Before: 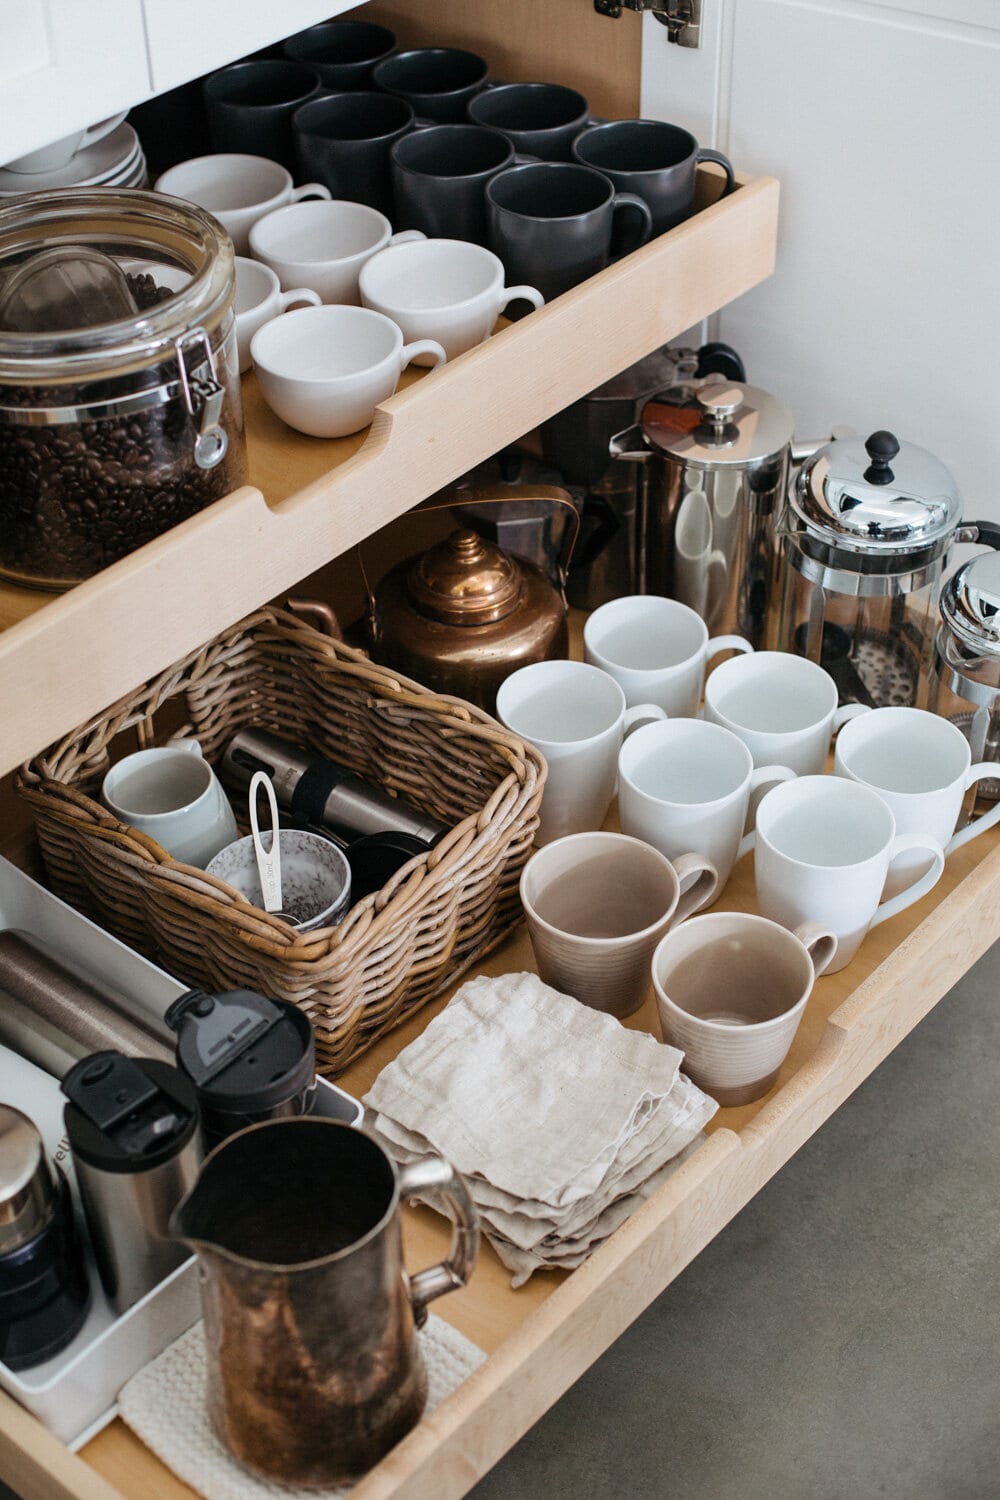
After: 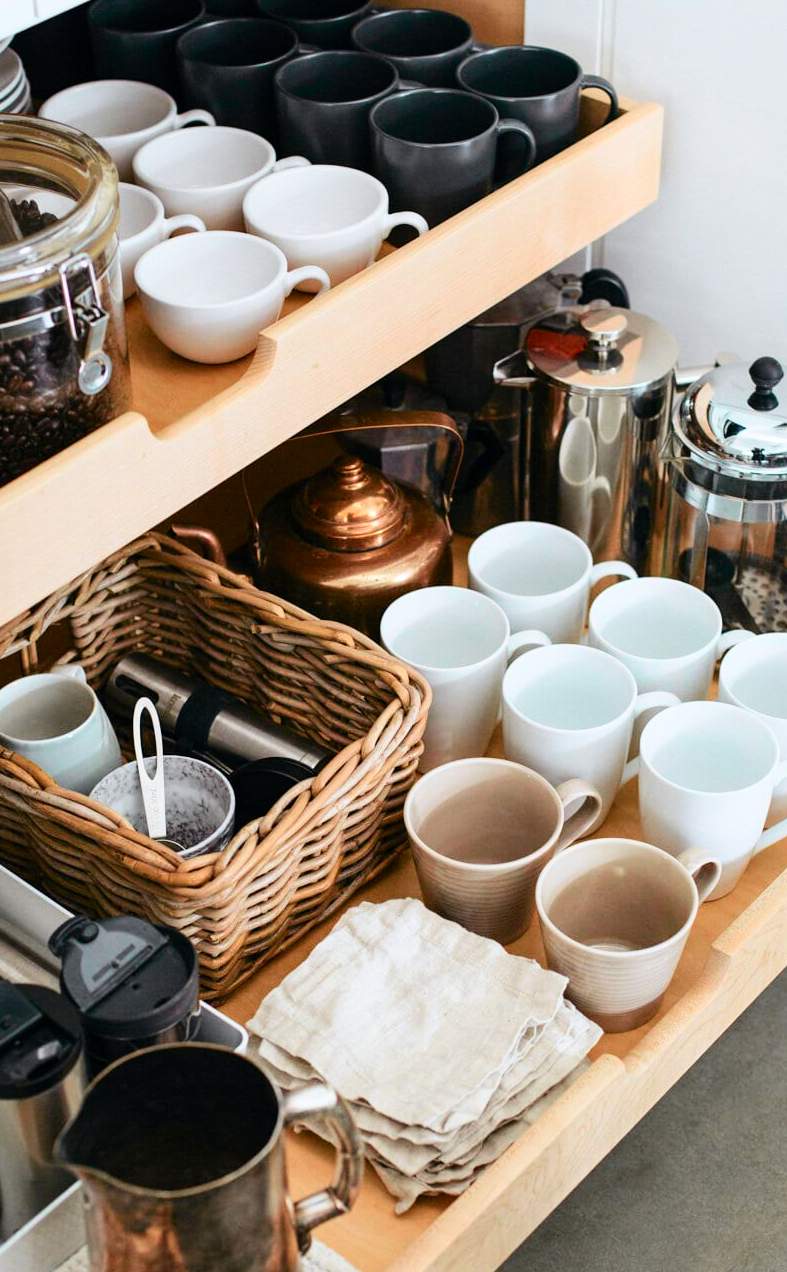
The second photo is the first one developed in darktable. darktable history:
tone curve: curves: ch0 [(0, 0) (0.051, 0.047) (0.102, 0.099) (0.258, 0.29) (0.442, 0.527) (0.695, 0.804) (0.88, 0.952) (1, 1)]; ch1 [(0, 0) (0.339, 0.298) (0.402, 0.363) (0.444, 0.415) (0.485, 0.469) (0.494, 0.493) (0.504, 0.501) (0.525, 0.534) (0.555, 0.593) (0.594, 0.648) (1, 1)]; ch2 [(0, 0) (0.48, 0.48) (0.504, 0.5) (0.535, 0.557) (0.581, 0.623) (0.649, 0.683) (0.824, 0.815) (1, 1)], color space Lab, independent channels, preserve colors none
crop: left 11.645%, top 4.946%, right 9.583%, bottom 10.203%
